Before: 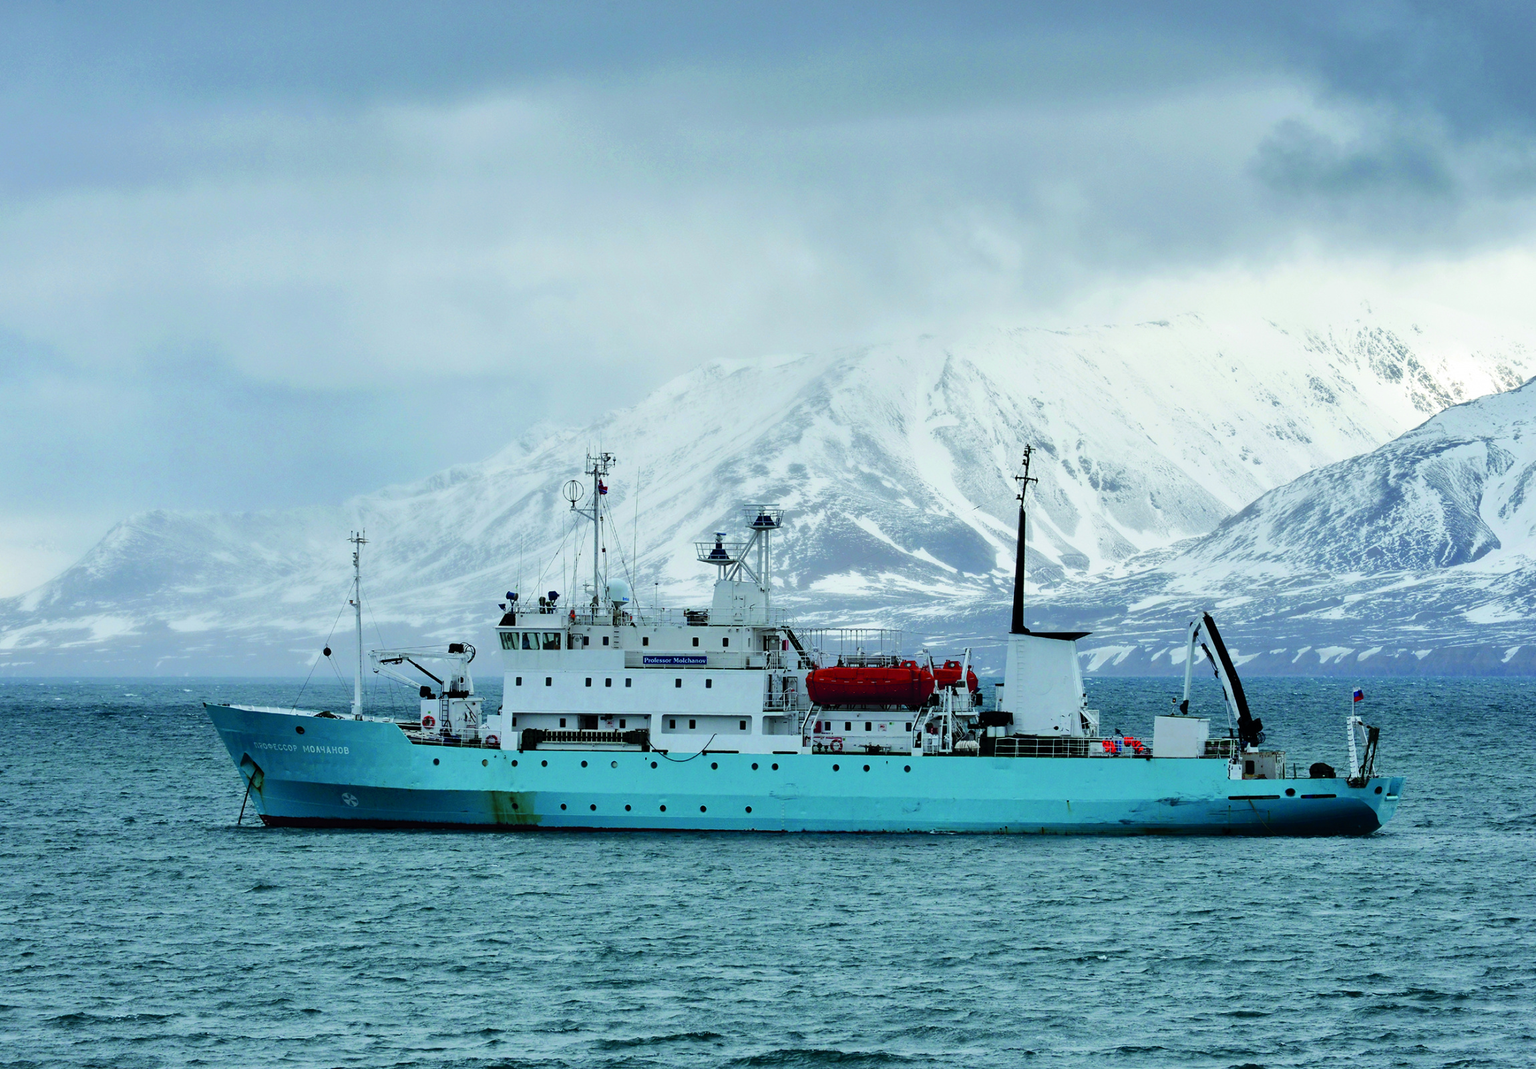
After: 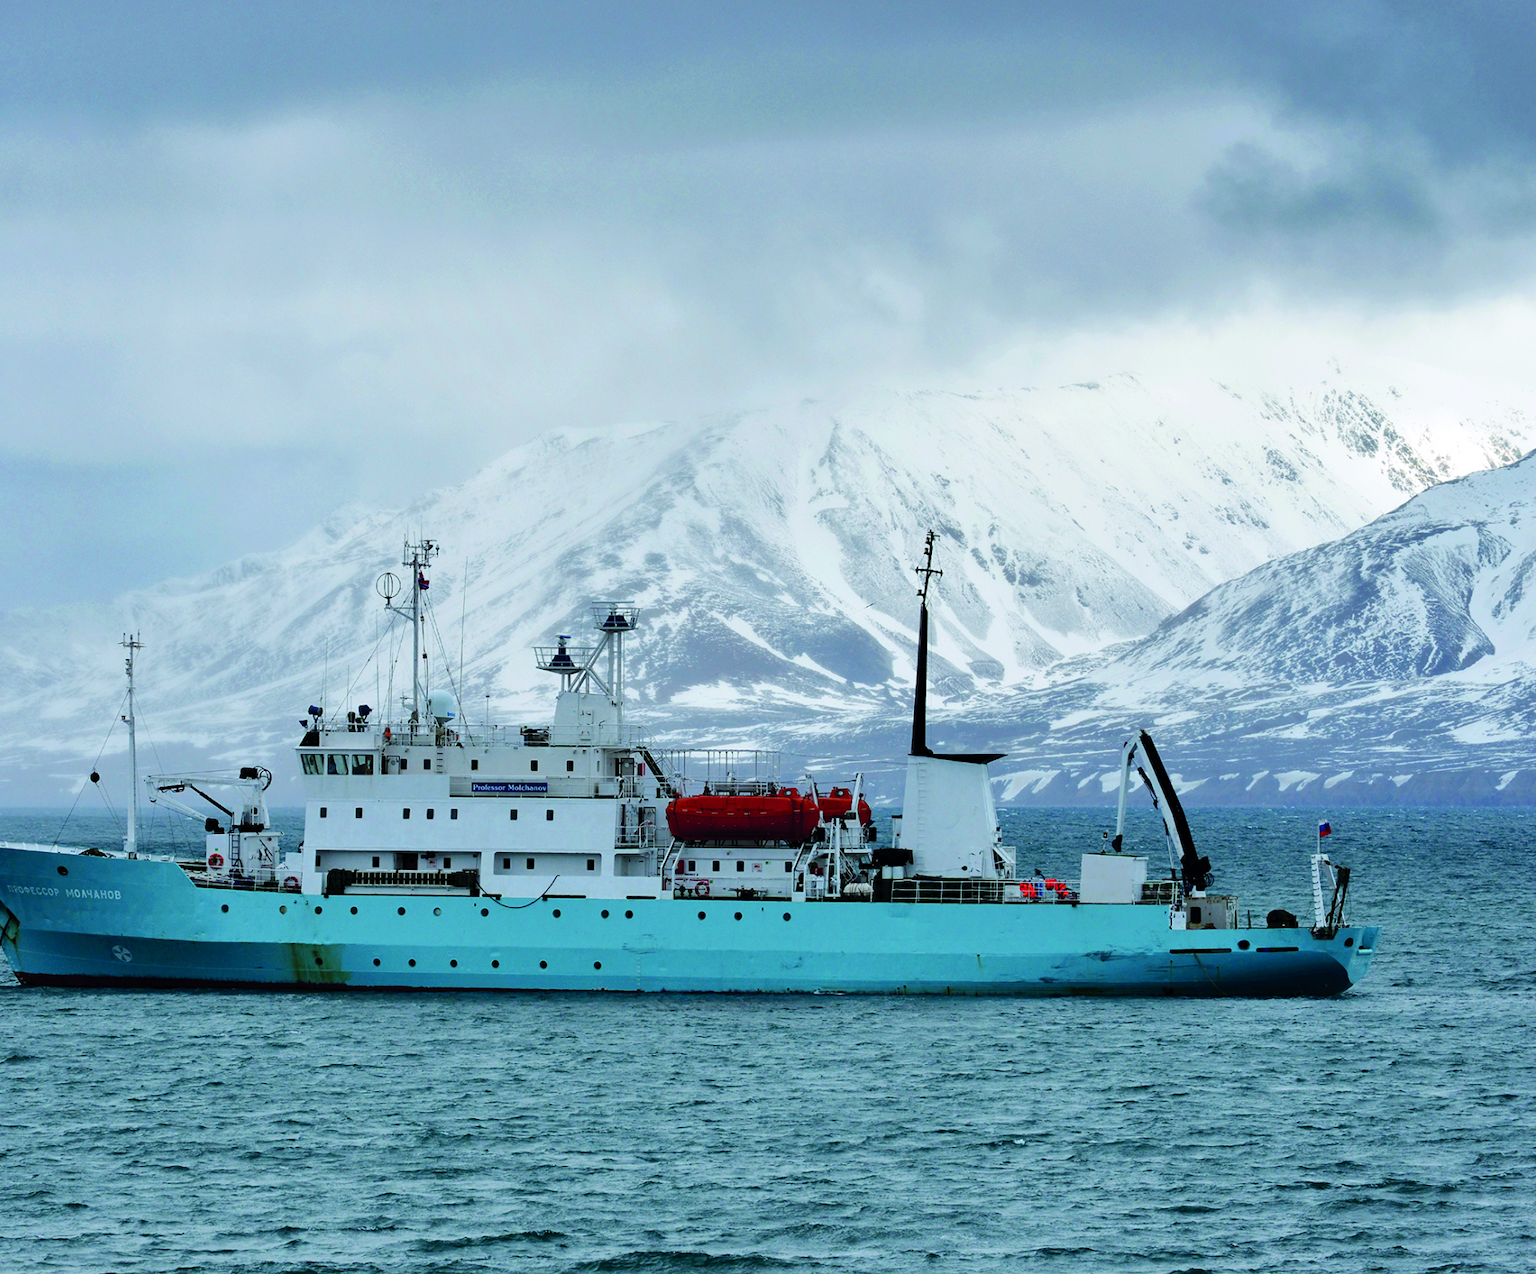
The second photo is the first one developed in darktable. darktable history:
crop: left 16.145%
white balance: red 1.004, blue 1.024
